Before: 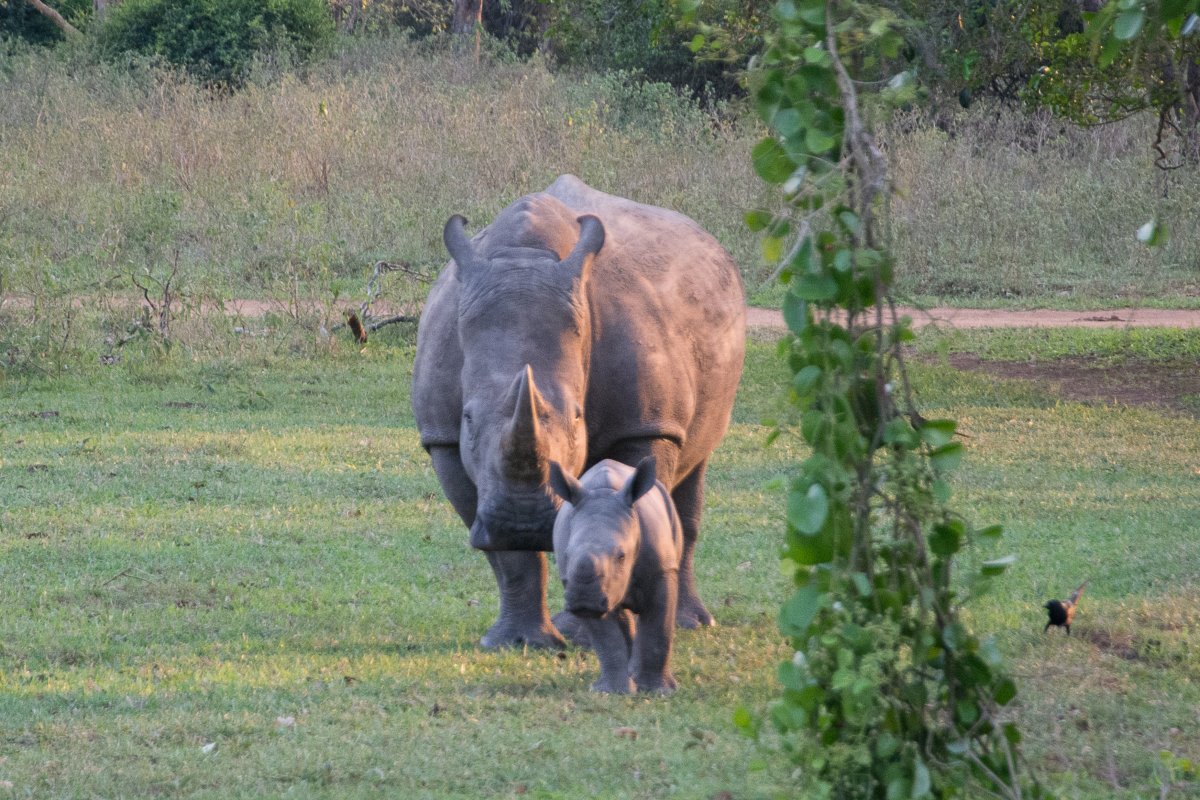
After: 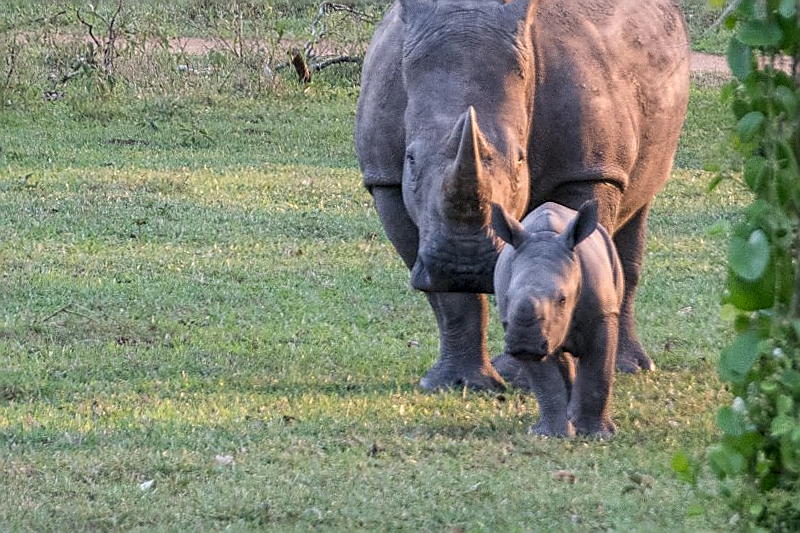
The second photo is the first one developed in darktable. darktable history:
crop and rotate: angle -0.82°, left 3.85%, top 31.828%, right 27.992%
local contrast: detail 130%
sharpen: radius 1.4, amount 1.25, threshold 0.7
